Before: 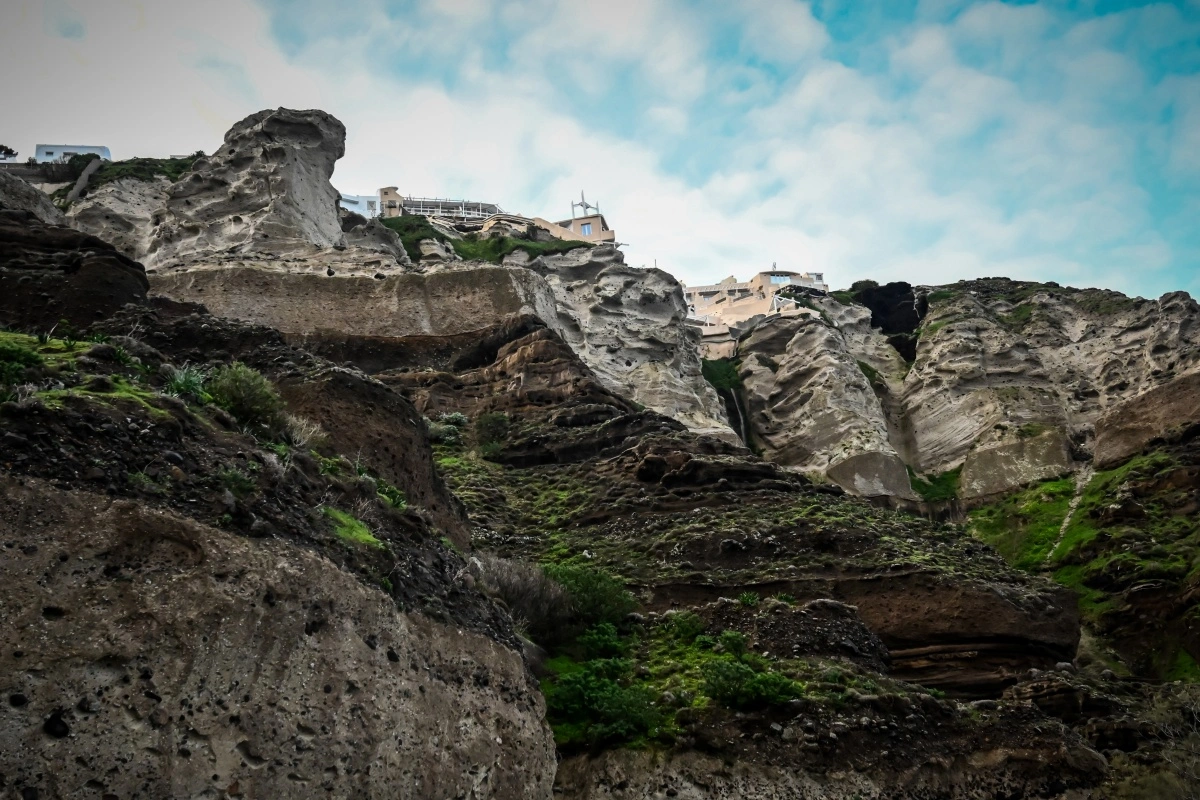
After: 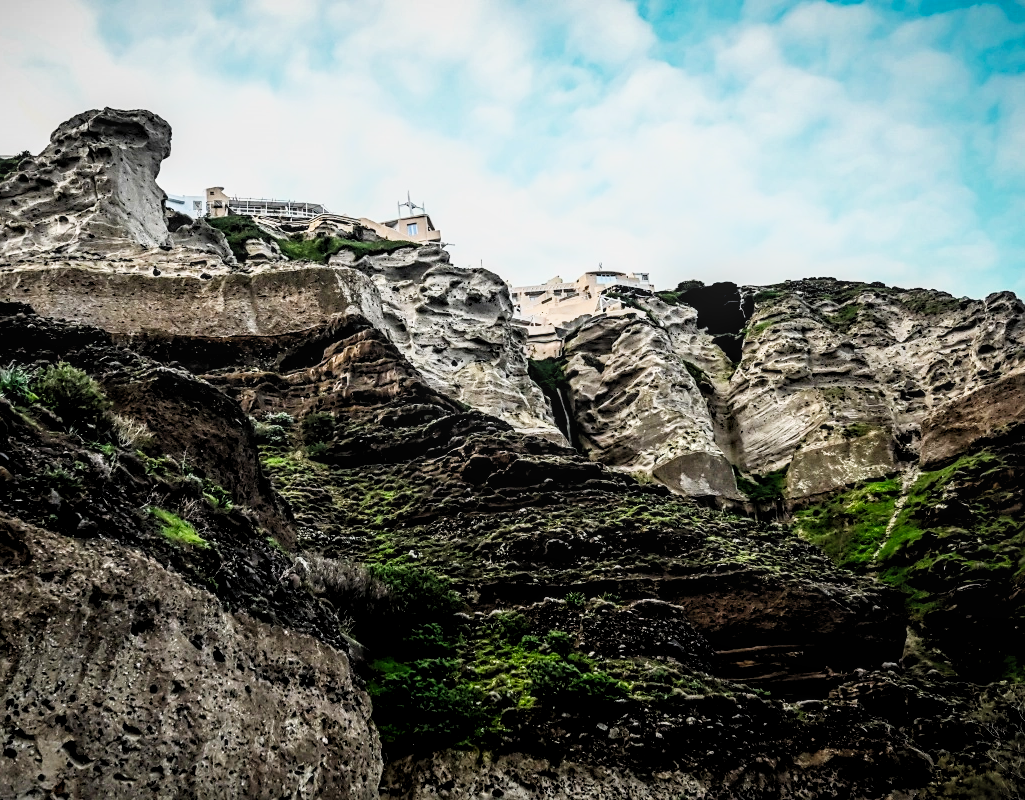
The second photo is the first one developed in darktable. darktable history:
crop and rotate: left 14.514%
contrast brightness saturation: contrast 0.096, brightness 0.031, saturation 0.086
local contrast: detail 130%
base curve: curves: ch0 [(0.017, 0) (0.425, 0.441) (0.844, 0.933) (1, 1)]
tone curve: curves: ch0 [(0, 0.012) (0.052, 0.04) (0.107, 0.086) (0.269, 0.266) (0.471, 0.503) (0.731, 0.771) (0.921, 0.909) (0.999, 0.951)]; ch1 [(0, 0) (0.339, 0.298) (0.402, 0.363) (0.444, 0.415) (0.485, 0.469) (0.494, 0.493) (0.504, 0.501) (0.525, 0.534) (0.555, 0.593) (0.594, 0.648) (1, 1)]; ch2 [(0, 0) (0.48, 0.48) (0.504, 0.5) (0.535, 0.557) (0.581, 0.623) (0.649, 0.683) (0.824, 0.815) (1, 1)], preserve colors none
sharpen: radius 1.843, amount 0.409, threshold 1.4
exposure: black level correction 0, exposure 0.392 EV, compensate exposure bias true, compensate highlight preservation false
